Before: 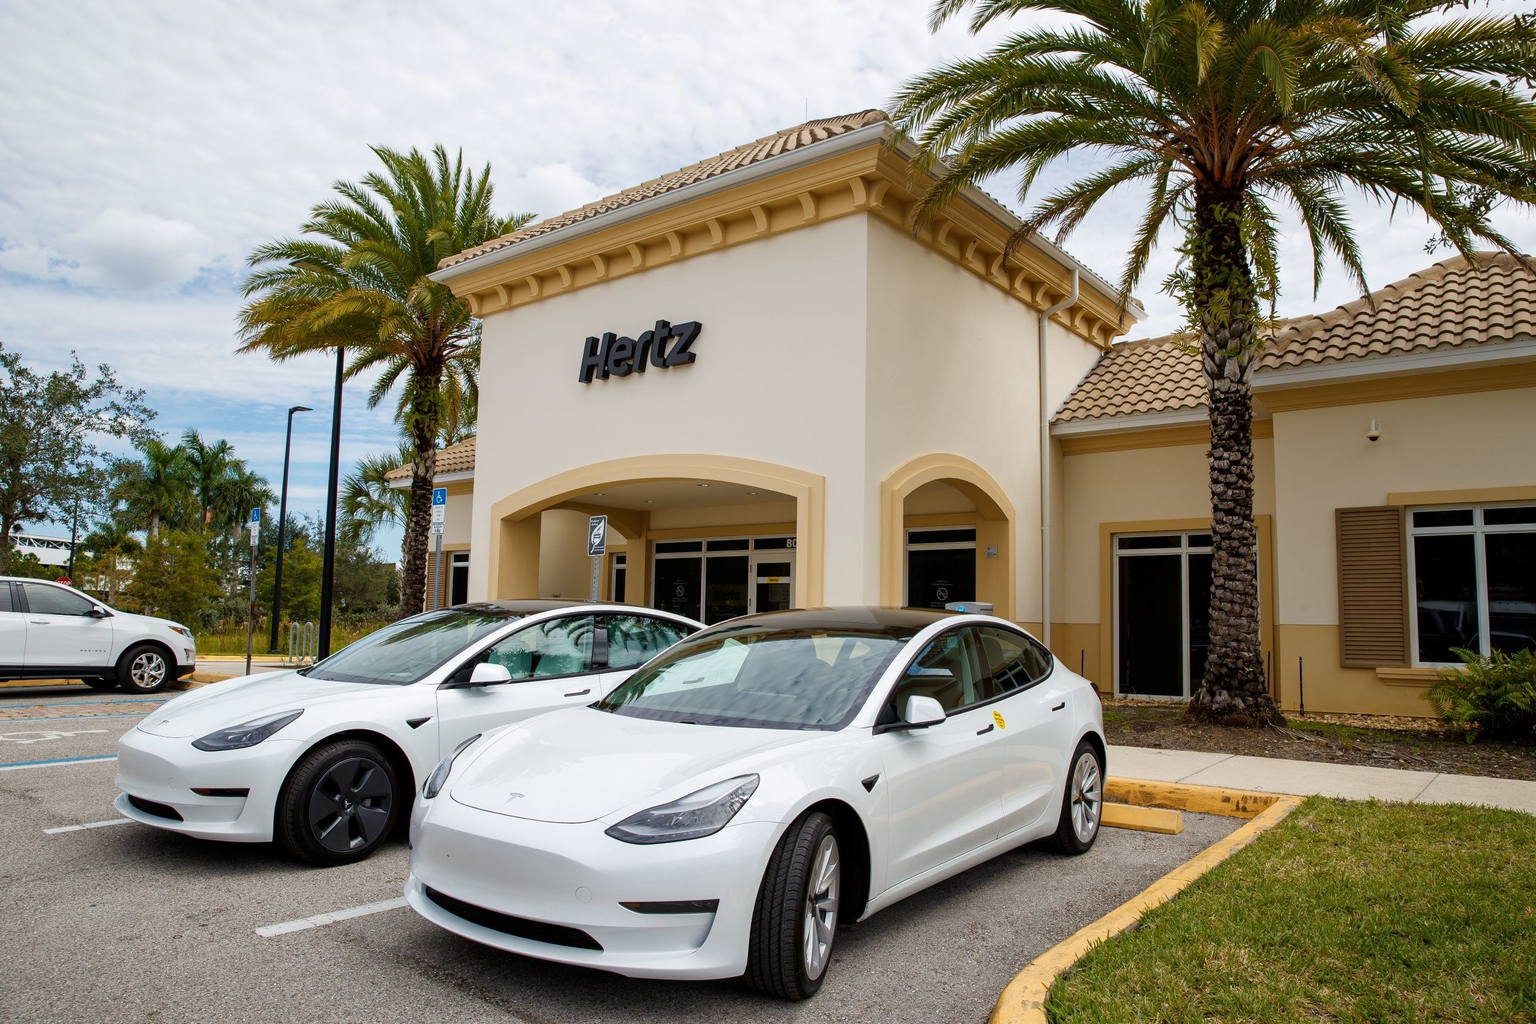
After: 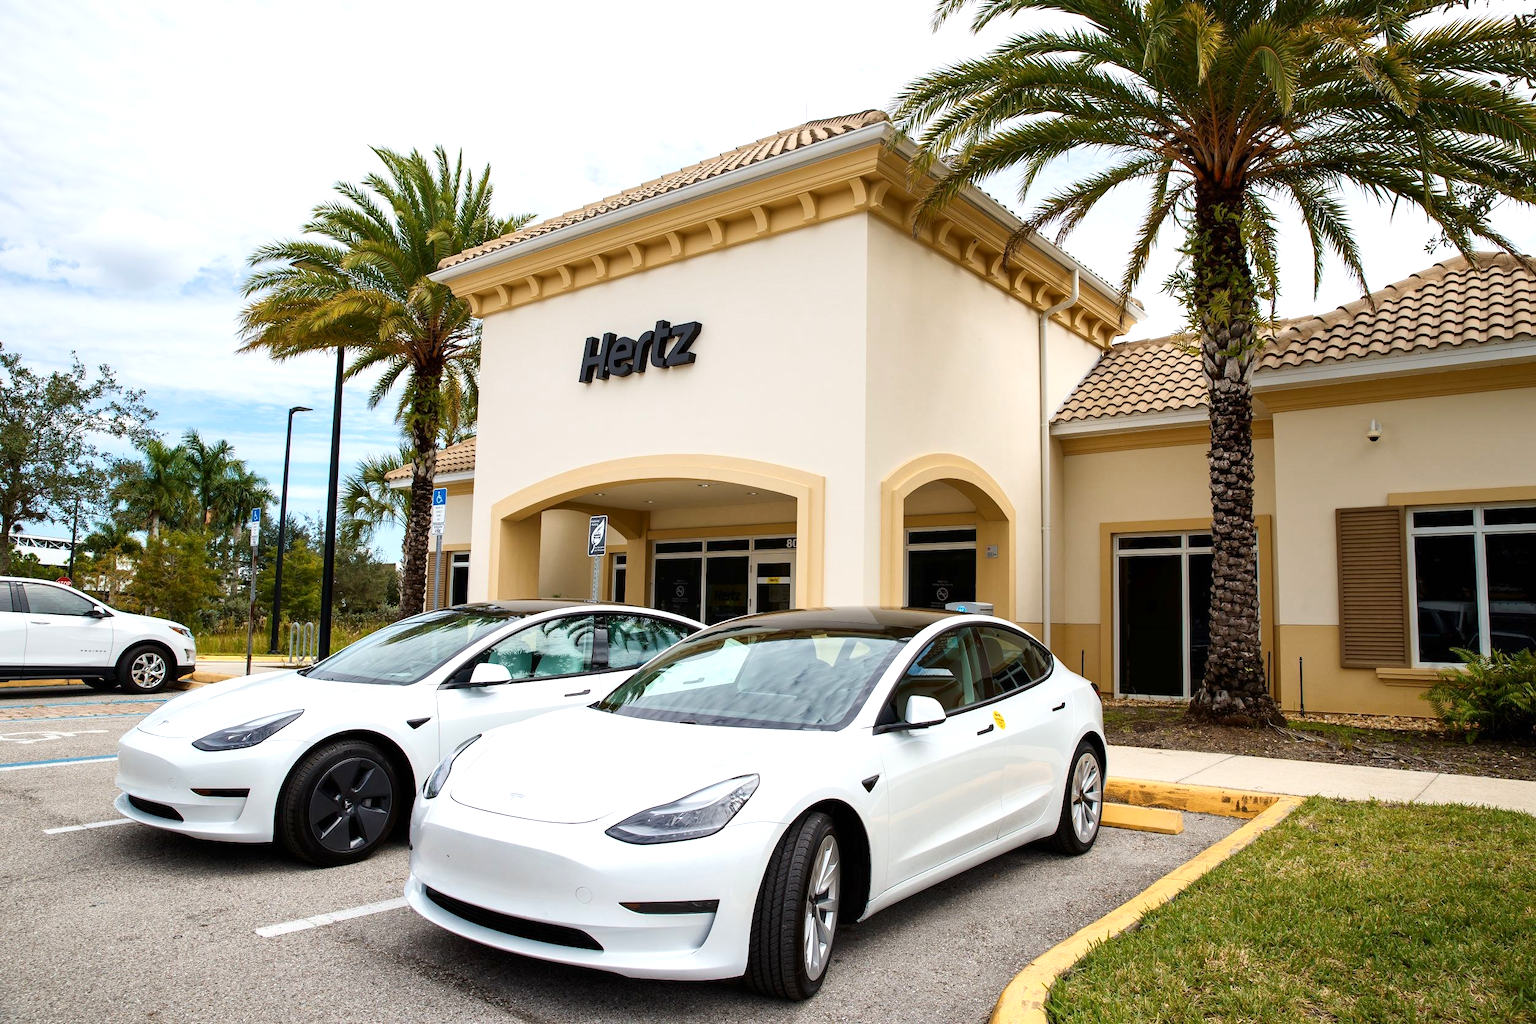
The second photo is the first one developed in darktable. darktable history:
contrast brightness saturation: contrast 0.14
exposure: black level correction 0, exposure 0.5 EV, compensate highlight preservation false
